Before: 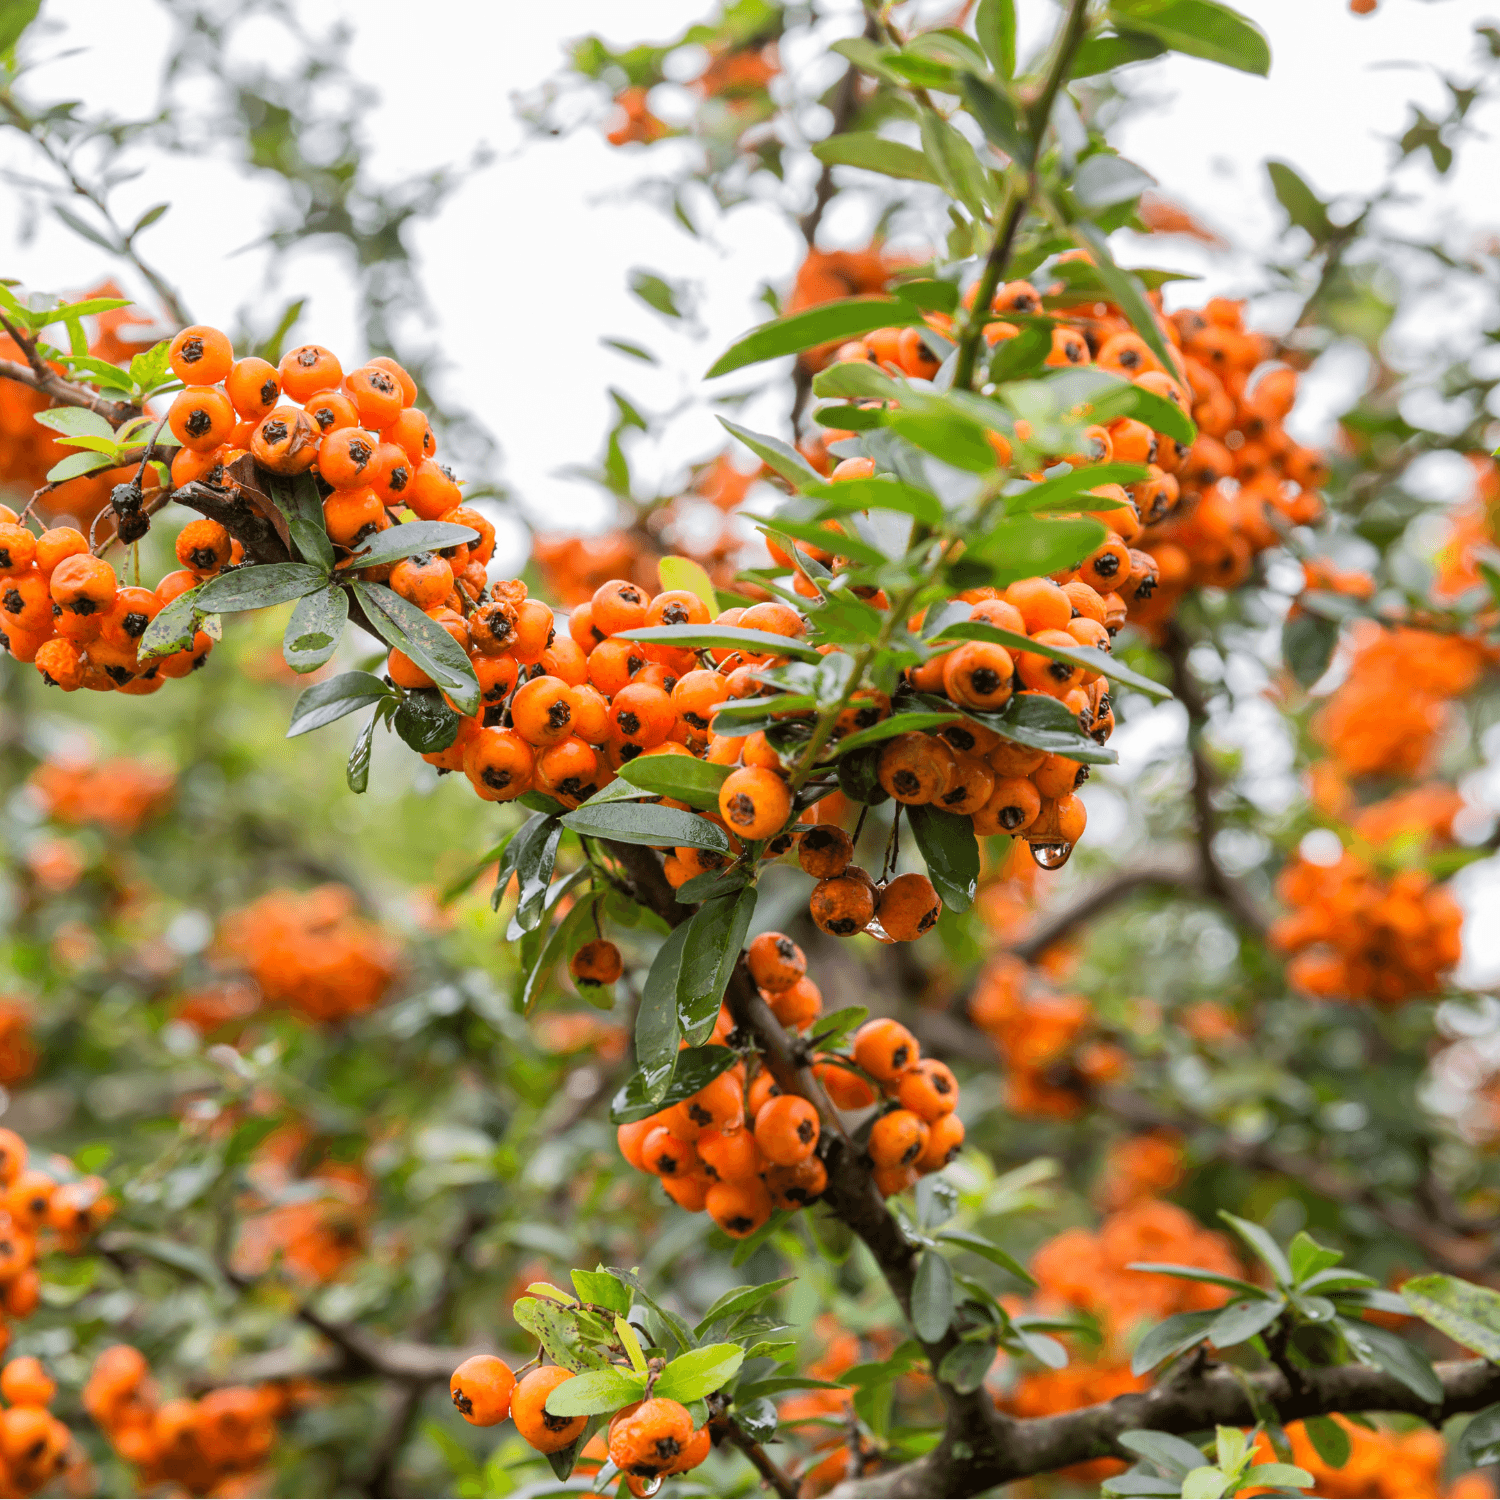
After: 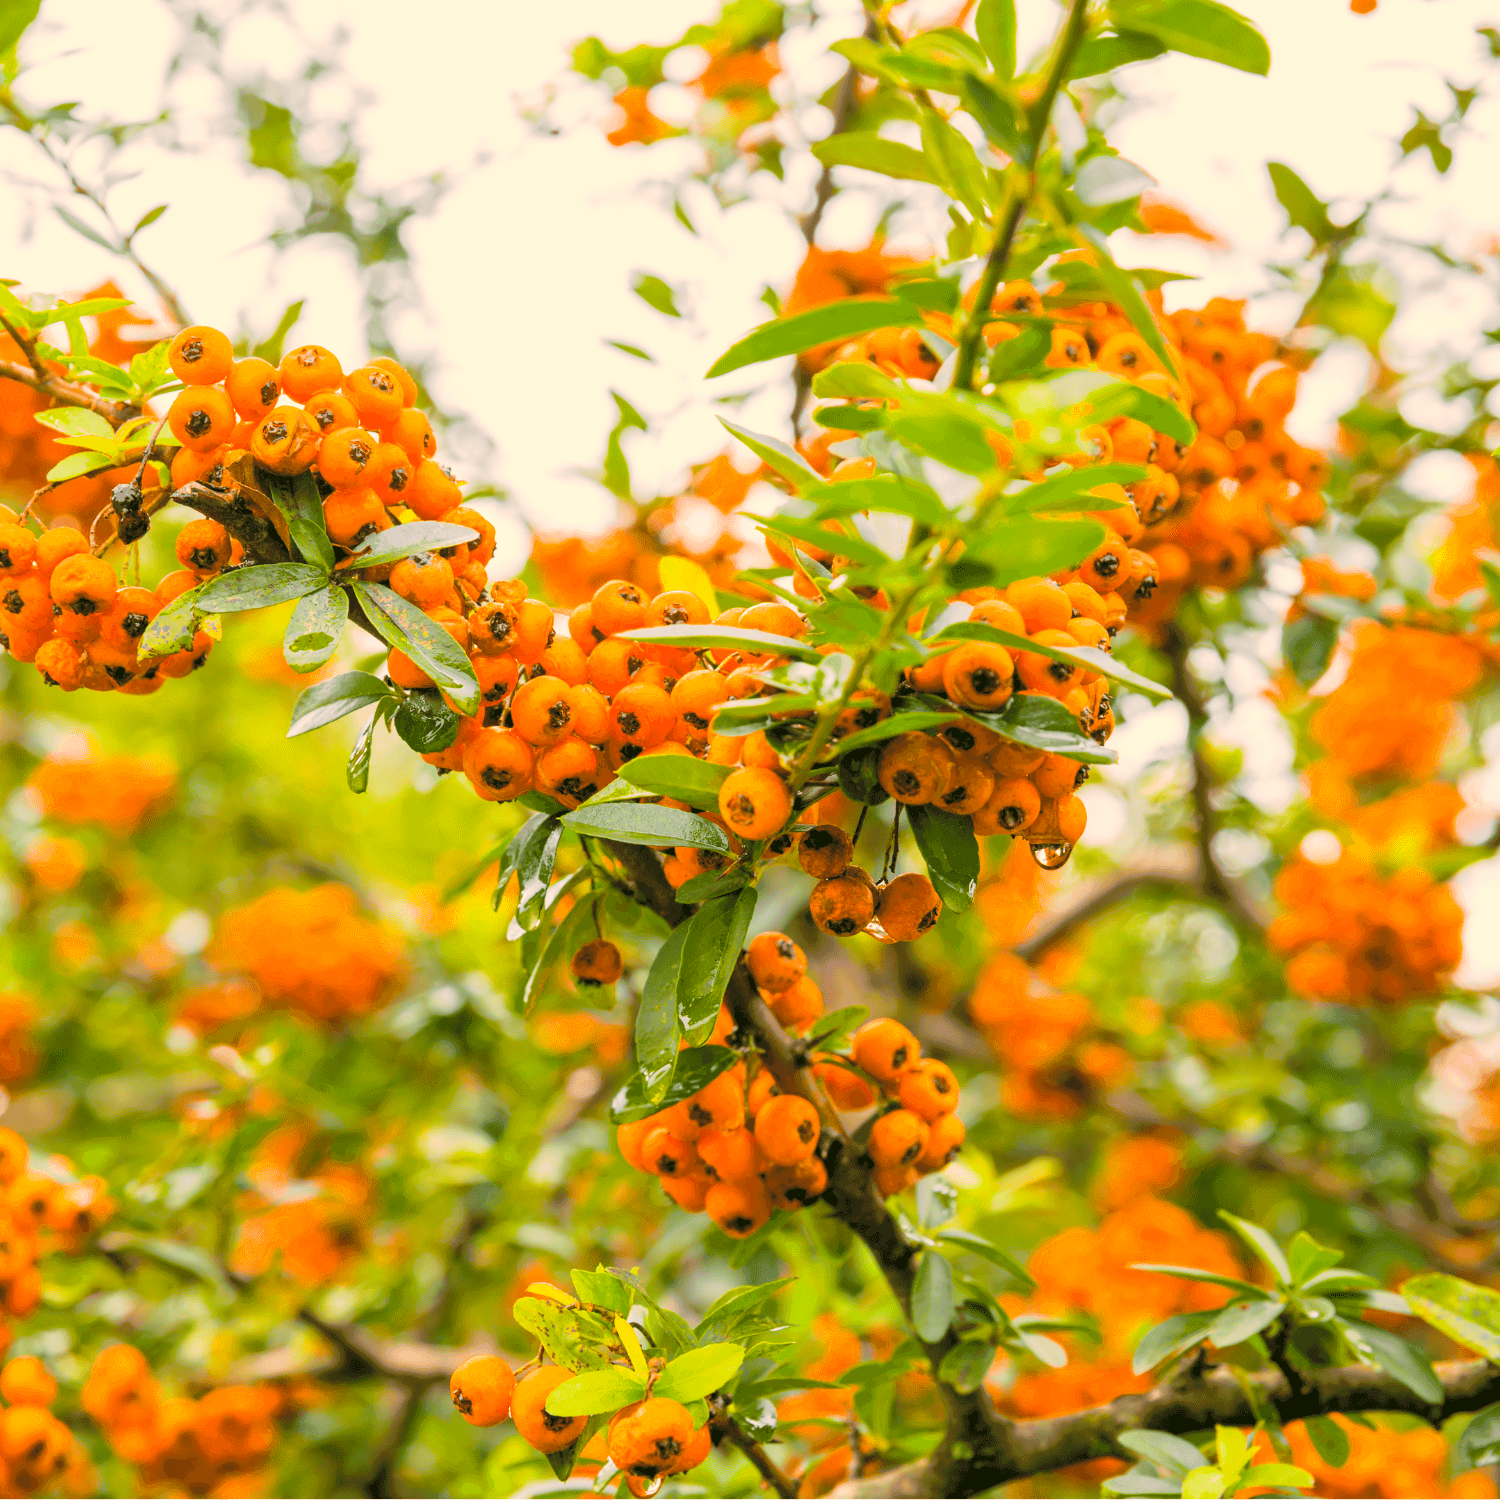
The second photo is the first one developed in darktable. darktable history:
color balance rgb: highlights gain › chroma 3.051%, highlights gain › hue 72.11°, linear chroma grading › global chroma 25.465%, perceptual saturation grading › global saturation 73.803%, perceptual saturation grading › shadows -28.888%, perceptual brilliance grading › global brilliance 2.841%, perceptual brilliance grading › highlights -2.753%, perceptual brilliance grading › shadows 3.569%, global vibrance 20%
tone curve: curves: ch0 [(0, 0) (0.003, 0.013) (0.011, 0.017) (0.025, 0.035) (0.044, 0.093) (0.069, 0.146) (0.1, 0.179) (0.136, 0.243) (0.177, 0.294) (0.224, 0.332) (0.277, 0.412) (0.335, 0.454) (0.399, 0.531) (0.468, 0.611) (0.543, 0.669) (0.623, 0.738) (0.709, 0.823) (0.801, 0.881) (0.898, 0.951) (1, 1)], color space Lab, independent channels, preserve colors none
color correction: highlights a* 4.15, highlights b* 4.92, shadows a* -8.28, shadows b* 4.61
